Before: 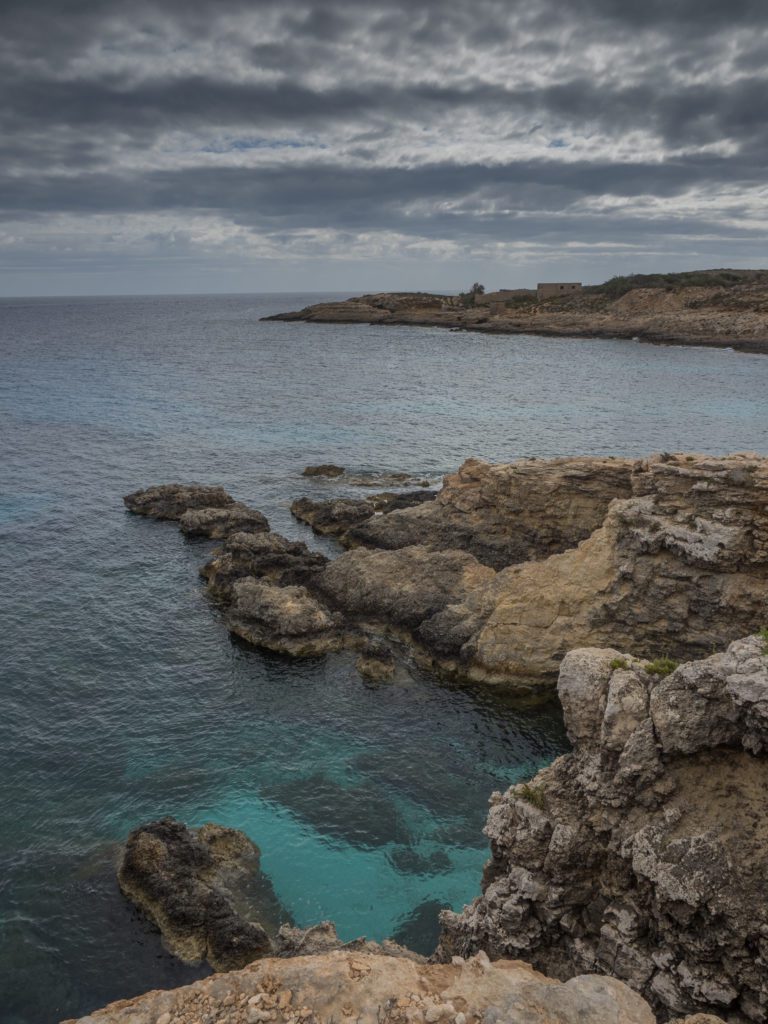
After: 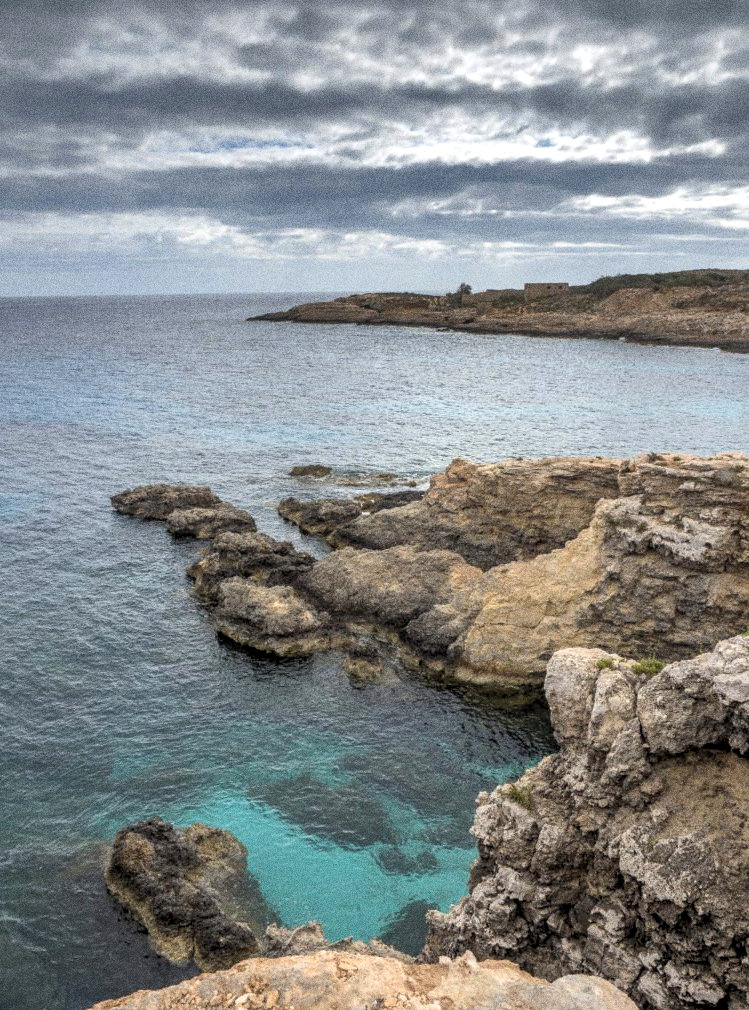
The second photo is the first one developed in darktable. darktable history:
exposure: black level correction 0, exposure 0.9 EV, compensate highlight preservation false
grain: coarseness 0.09 ISO, strength 40%
crop and rotate: left 1.774%, right 0.633%, bottom 1.28%
contrast brightness saturation: contrast 0.05
rgb levels: levels [[0.01, 0.419, 0.839], [0, 0.5, 1], [0, 0.5, 1]]
shadows and highlights: soften with gaussian
